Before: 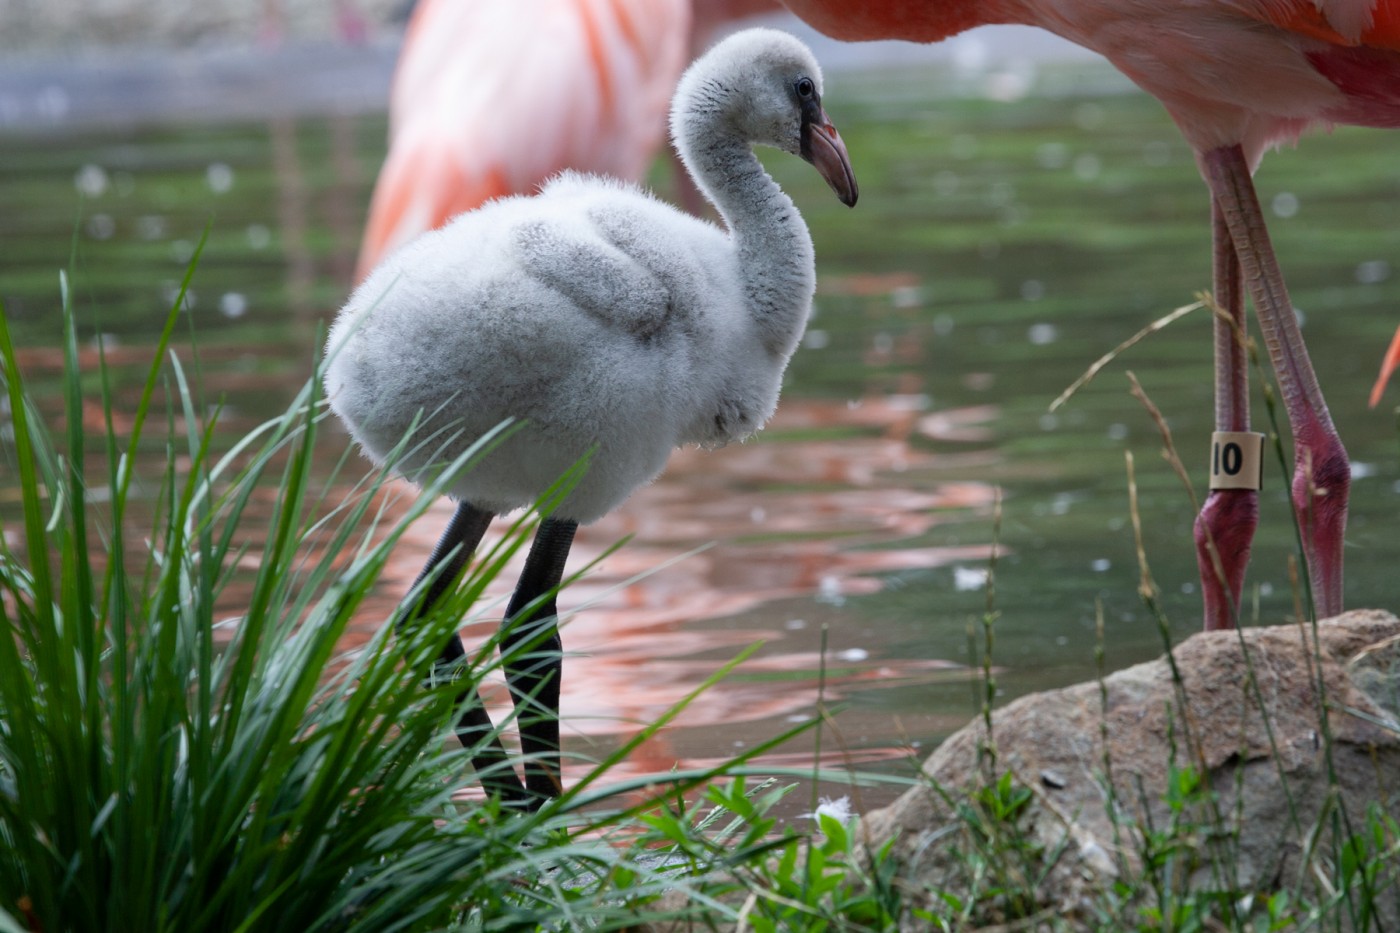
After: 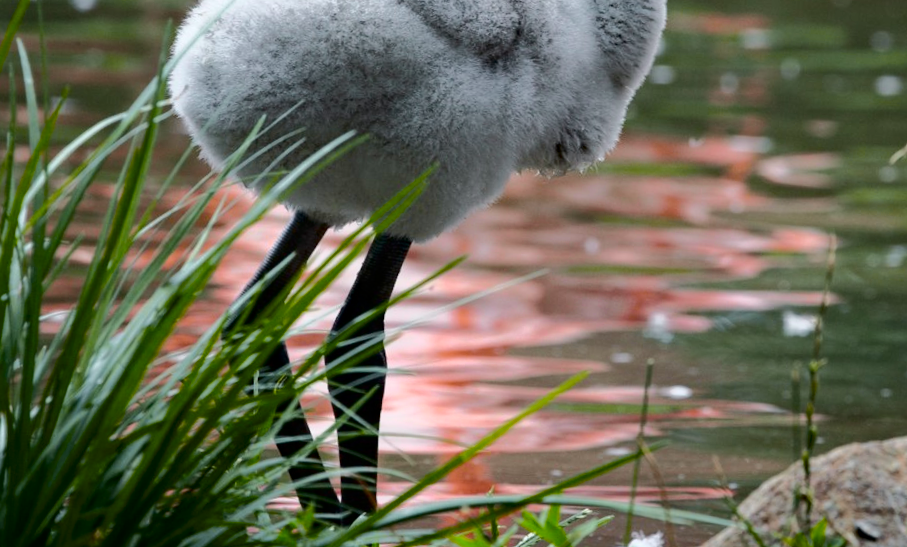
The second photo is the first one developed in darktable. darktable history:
rotate and perspective: rotation 4.1°, automatic cropping off
haze removal: compatibility mode true, adaptive false
crop: left 13.312%, top 31.28%, right 24.627%, bottom 15.582%
tone curve: curves: ch0 [(0.003, 0) (0.066, 0.023) (0.154, 0.082) (0.281, 0.221) (0.405, 0.389) (0.517, 0.553) (0.716, 0.743) (0.822, 0.882) (1, 1)]; ch1 [(0, 0) (0.164, 0.115) (0.337, 0.332) (0.39, 0.398) (0.464, 0.461) (0.501, 0.5) (0.521, 0.526) (0.571, 0.606) (0.656, 0.677) (0.723, 0.731) (0.811, 0.796) (1, 1)]; ch2 [(0, 0) (0.337, 0.382) (0.464, 0.476) (0.501, 0.502) (0.527, 0.54) (0.556, 0.567) (0.575, 0.606) (0.659, 0.736) (1, 1)], color space Lab, independent channels, preserve colors none
